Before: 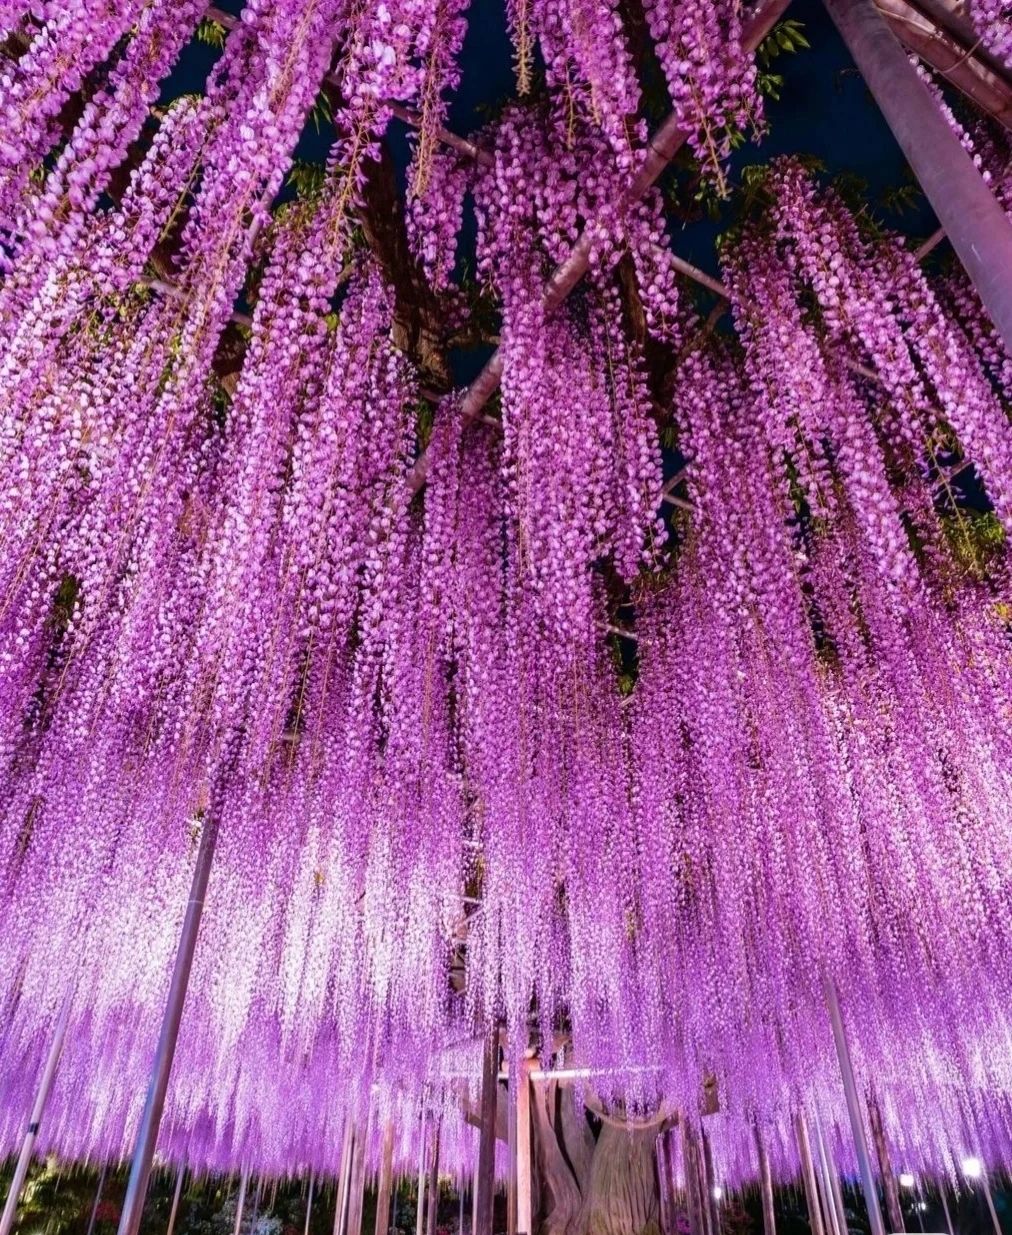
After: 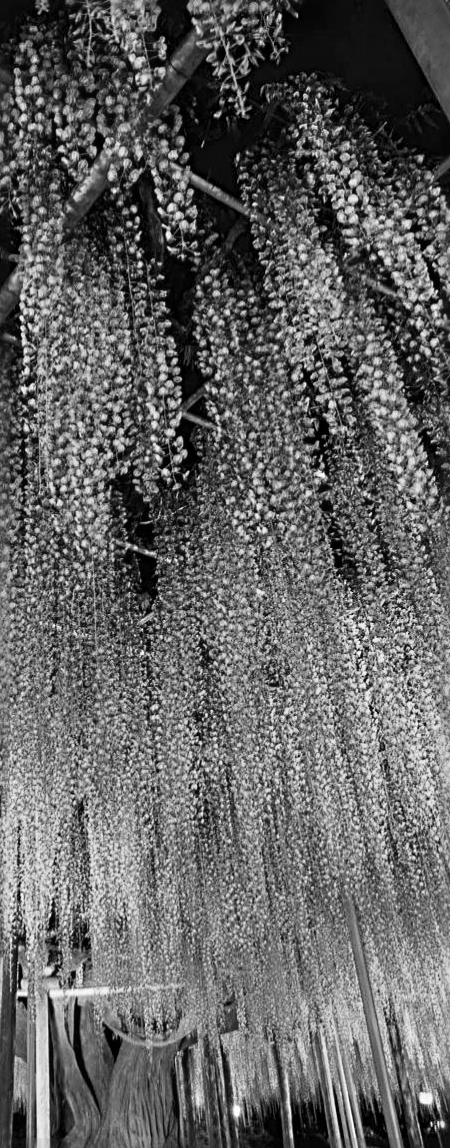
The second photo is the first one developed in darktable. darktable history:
contrast brightness saturation: contrast 0.15, brightness 0.05
crop: left 47.628%, top 6.643%, right 7.874%
tone curve: curves: ch0 [(0, 0) (0.003, 0.003) (0.011, 0.011) (0.025, 0.025) (0.044, 0.044) (0.069, 0.069) (0.1, 0.099) (0.136, 0.135) (0.177, 0.176) (0.224, 0.223) (0.277, 0.275) (0.335, 0.333) (0.399, 0.396) (0.468, 0.465) (0.543, 0.545) (0.623, 0.625) (0.709, 0.71) (0.801, 0.801) (0.898, 0.898) (1, 1)], preserve colors none
sharpen: radius 4
monochrome: a 30.25, b 92.03
